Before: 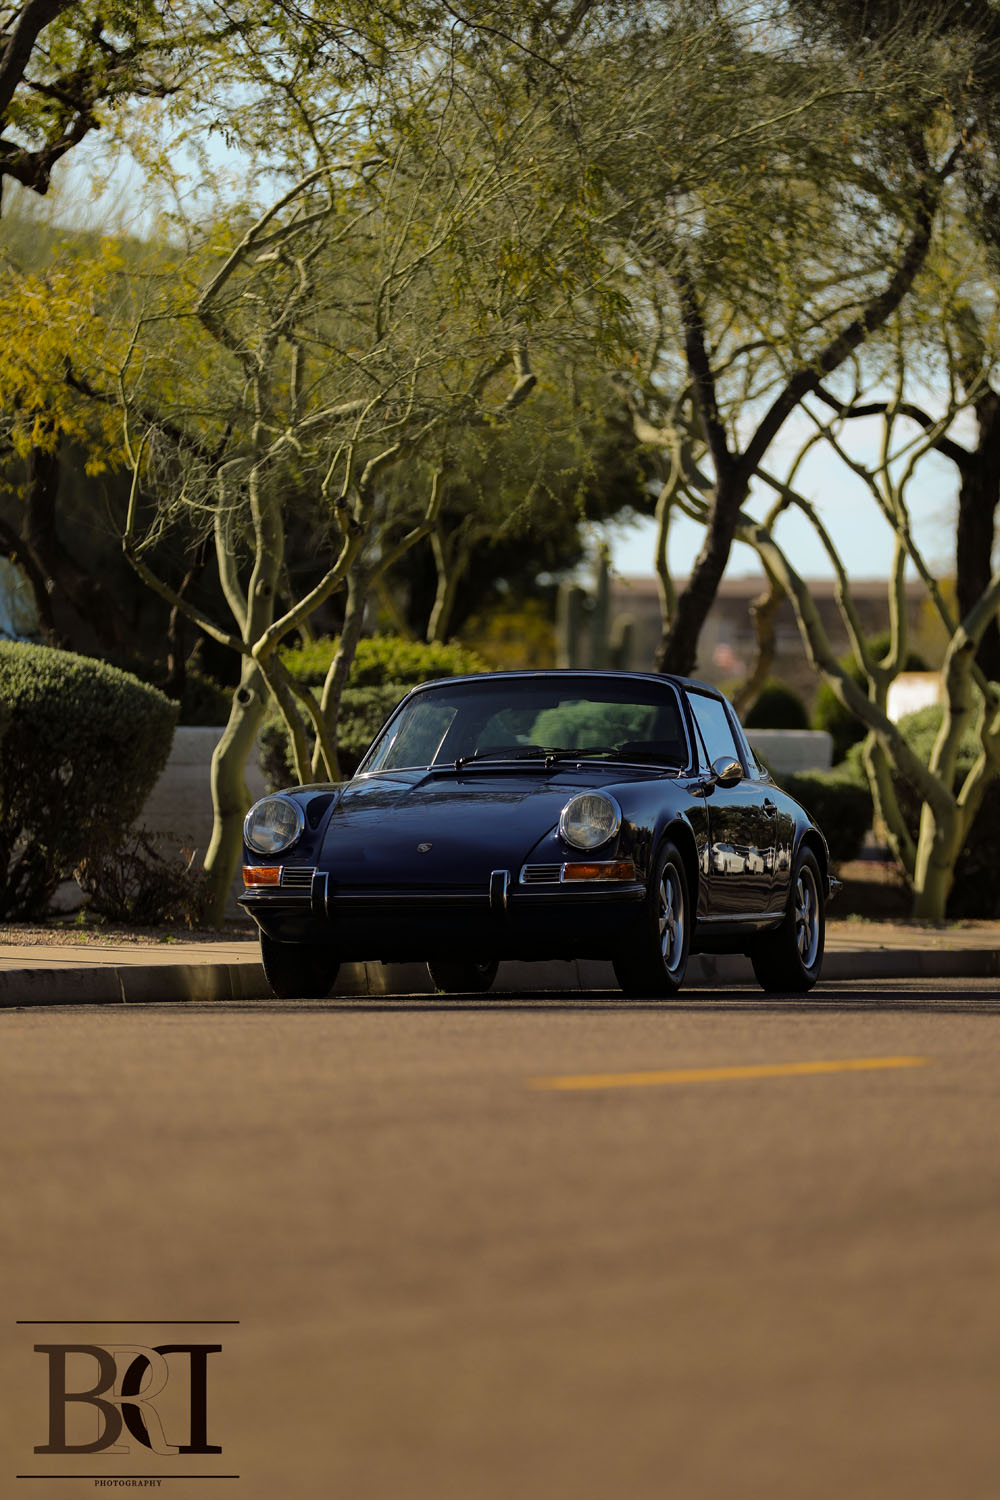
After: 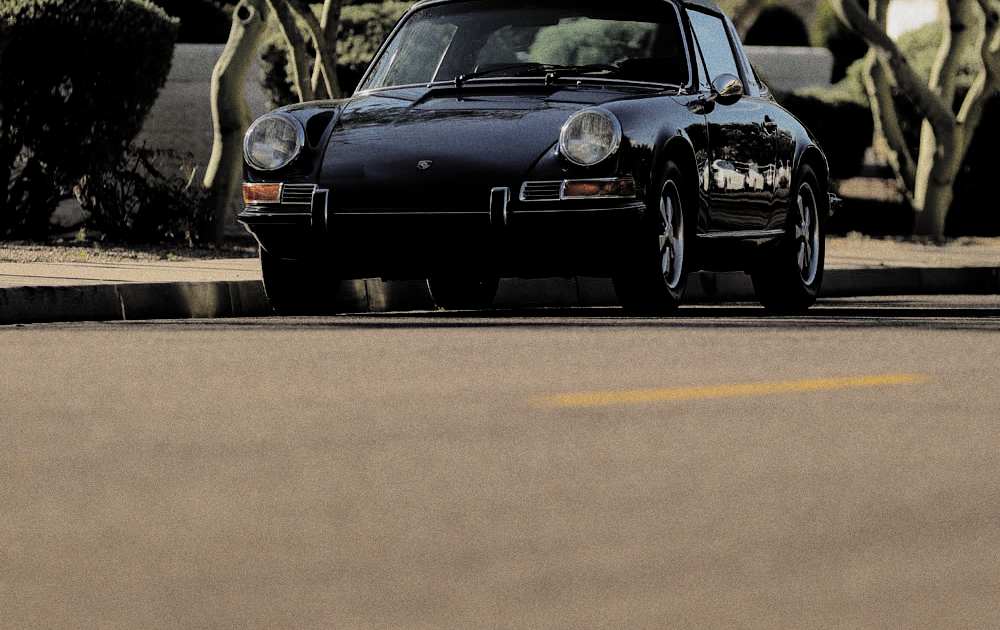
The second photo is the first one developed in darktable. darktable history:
contrast brightness saturation: brightness 0.18, saturation -0.5
crop: top 45.551%, bottom 12.262%
filmic rgb: black relative exposure -7.75 EV, white relative exposure 4.4 EV, threshold 3 EV, target black luminance 0%, hardness 3.76, latitude 50.51%, contrast 1.074, highlights saturation mix 10%, shadows ↔ highlights balance -0.22%, color science v4 (2020), enable highlight reconstruction true
grain: coarseness 8.68 ISO, strength 31.94%
